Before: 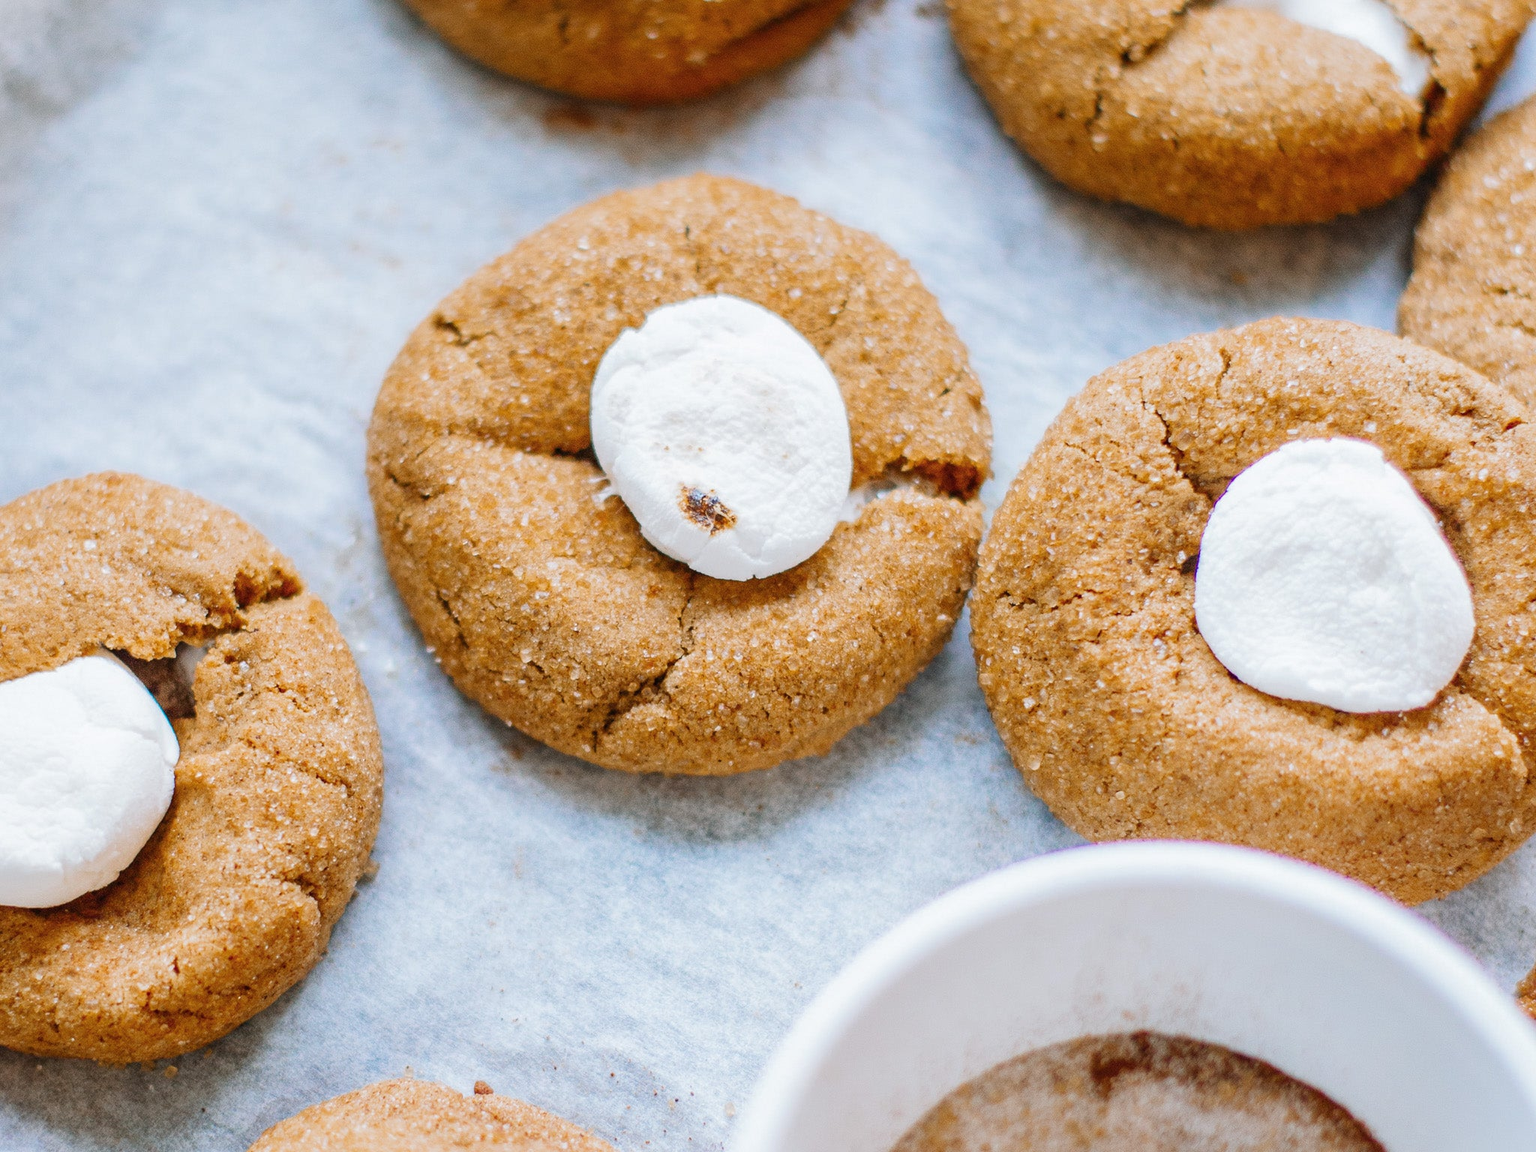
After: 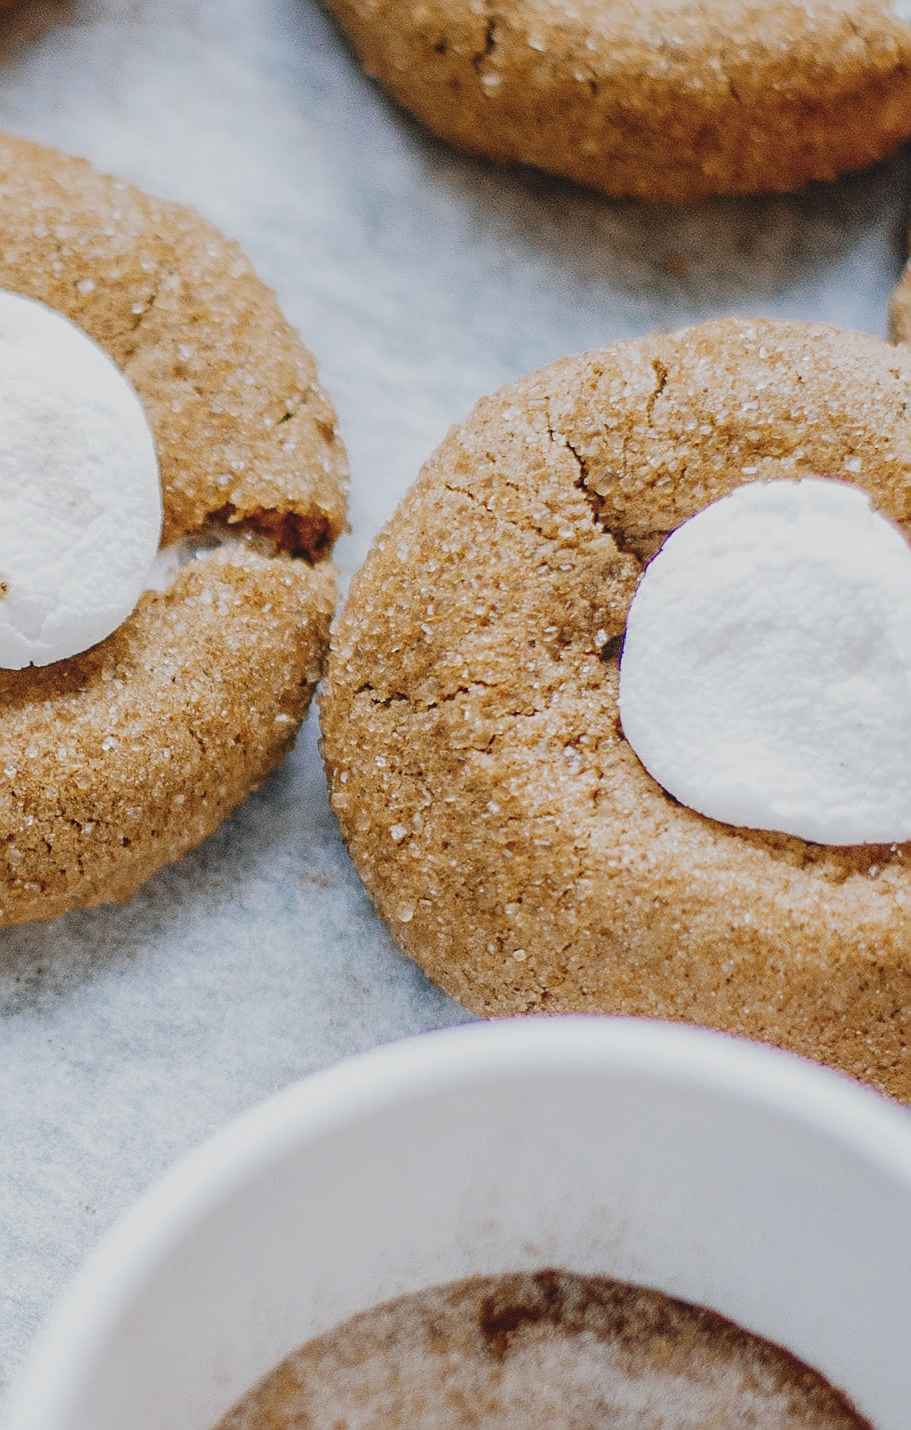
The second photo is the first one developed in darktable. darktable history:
crop: left 47.572%, top 6.865%, right 7.898%
tone curve: curves: ch0 [(0, 0) (0.106, 0.026) (0.275, 0.155) (0.392, 0.314) (0.513, 0.481) (0.657, 0.667) (1, 1)]; ch1 [(0, 0) (0.5, 0.511) (0.536, 0.579) (0.587, 0.69) (1, 1)]; ch2 [(0, 0) (0.5, 0.5) (0.55, 0.552) (0.625, 0.699) (1, 1)], preserve colors none
contrast brightness saturation: contrast -0.246, saturation -0.444
sharpen: amount 0.498
local contrast: detail 109%
